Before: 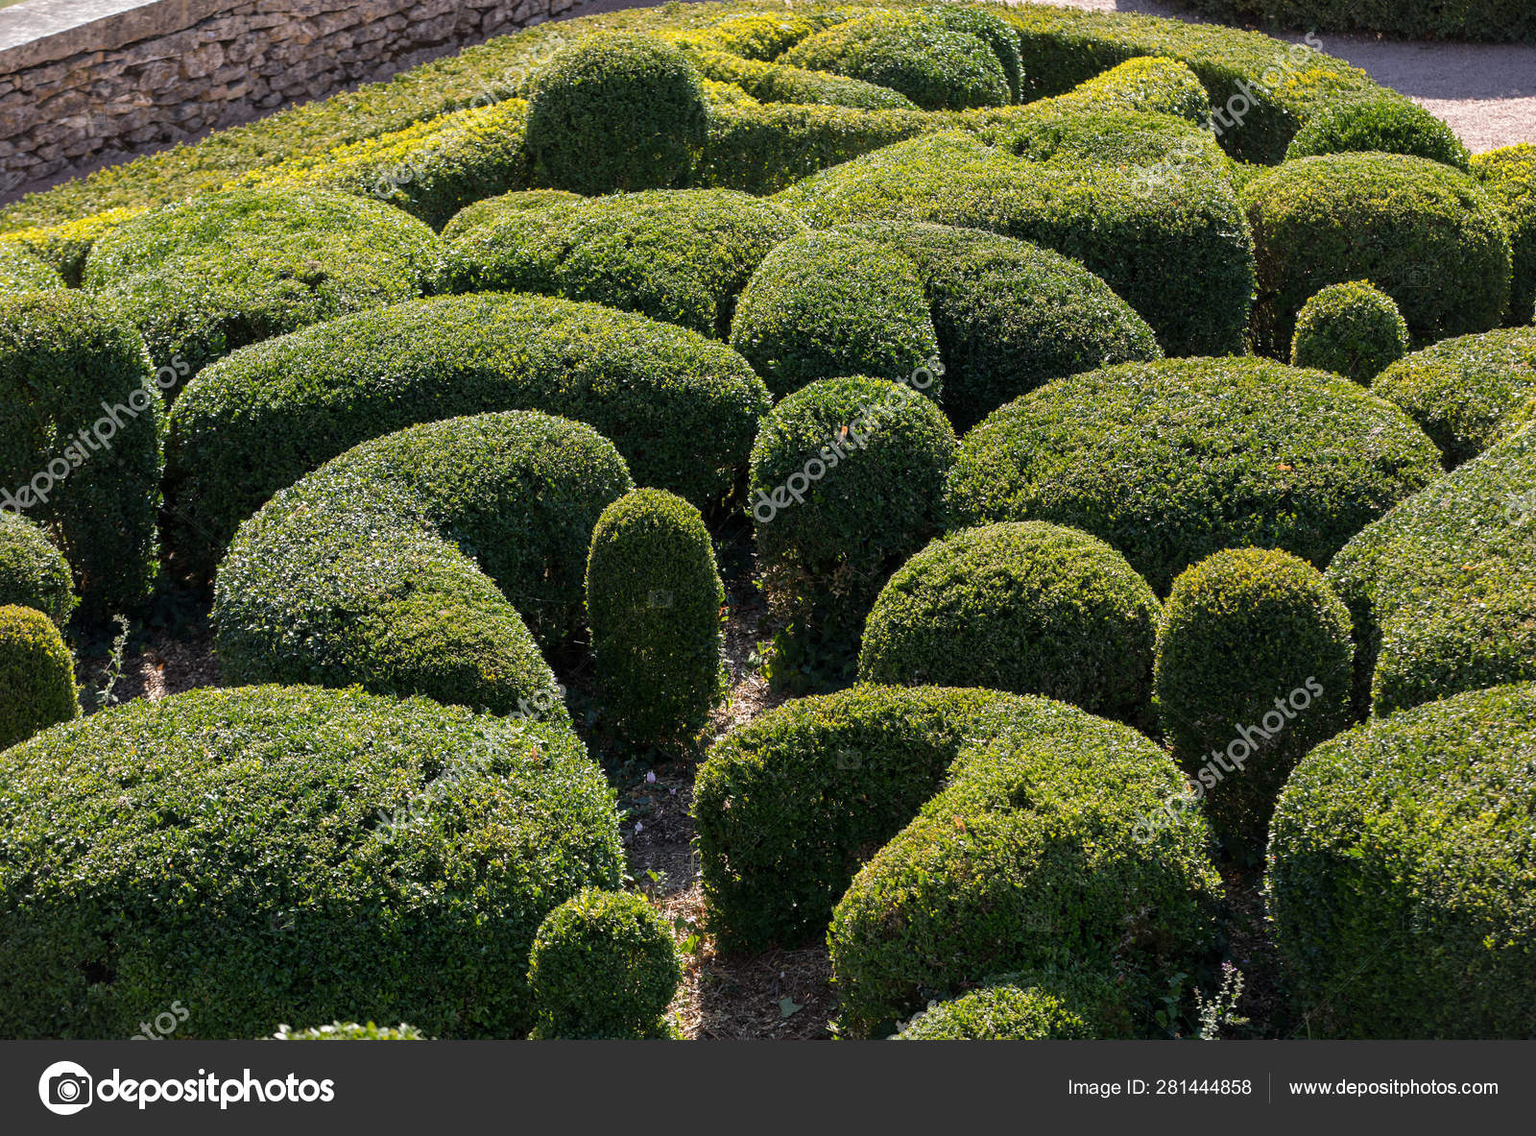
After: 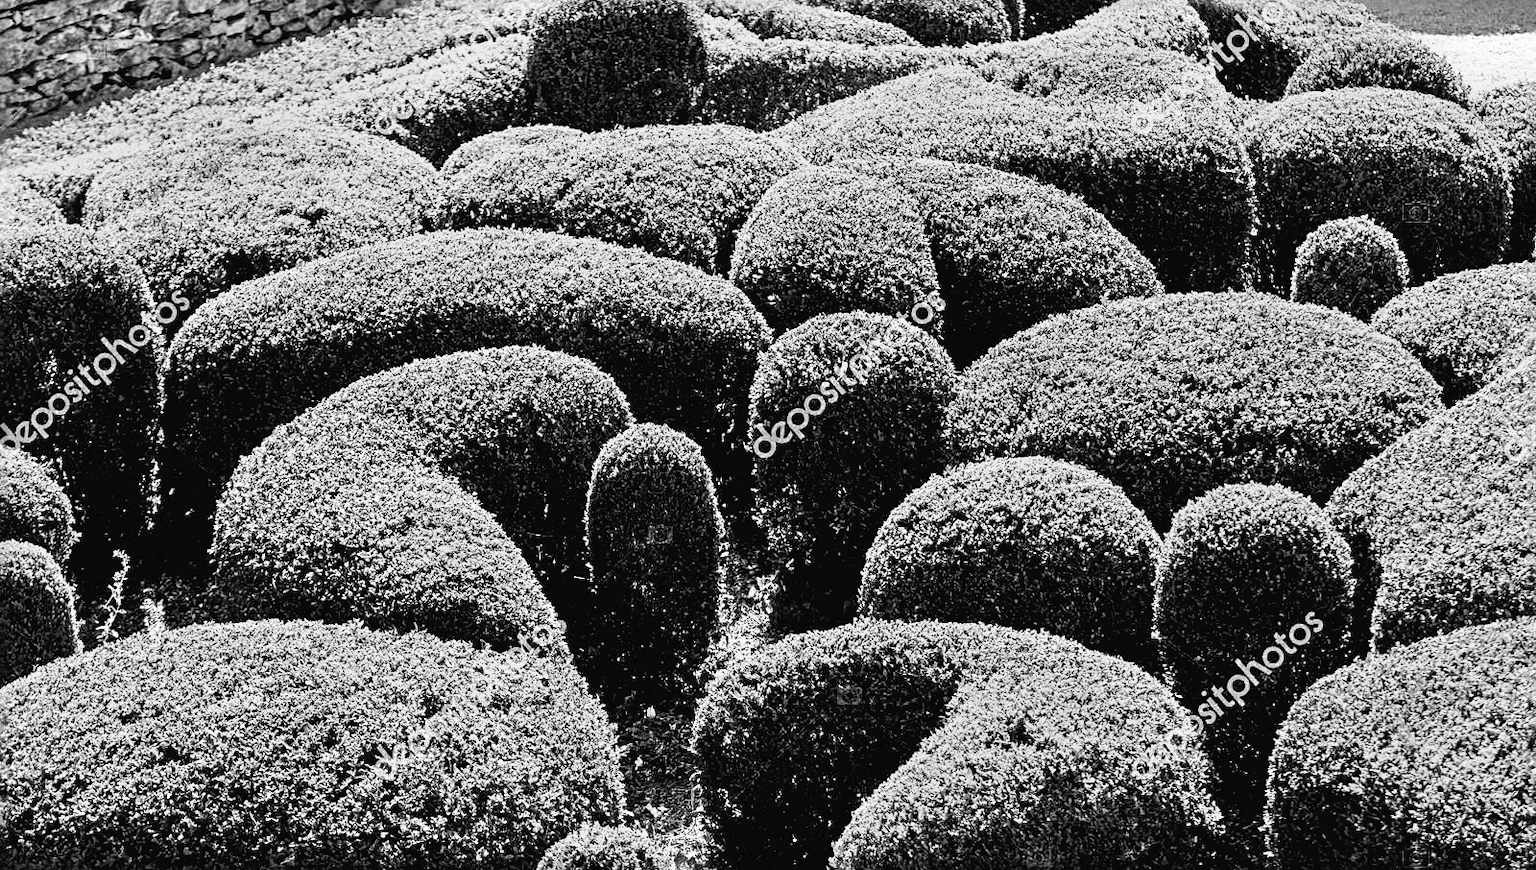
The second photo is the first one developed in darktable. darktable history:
crop: top 5.667%, bottom 17.637%
exposure: black level correction 0.009, compensate highlight preservation false
base curve: curves: ch0 [(0, 0.003) (0.001, 0.002) (0.006, 0.004) (0.02, 0.022) (0.048, 0.086) (0.094, 0.234) (0.162, 0.431) (0.258, 0.629) (0.385, 0.8) (0.548, 0.918) (0.751, 0.988) (1, 1)], preserve colors none
color correction: highlights a* -4.73, highlights b* 5.06, saturation 0.97
sharpen: radius 4
contrast brightness saturation: saturation 0.13
monochrome: a -4.13, b 5.16, size 1
